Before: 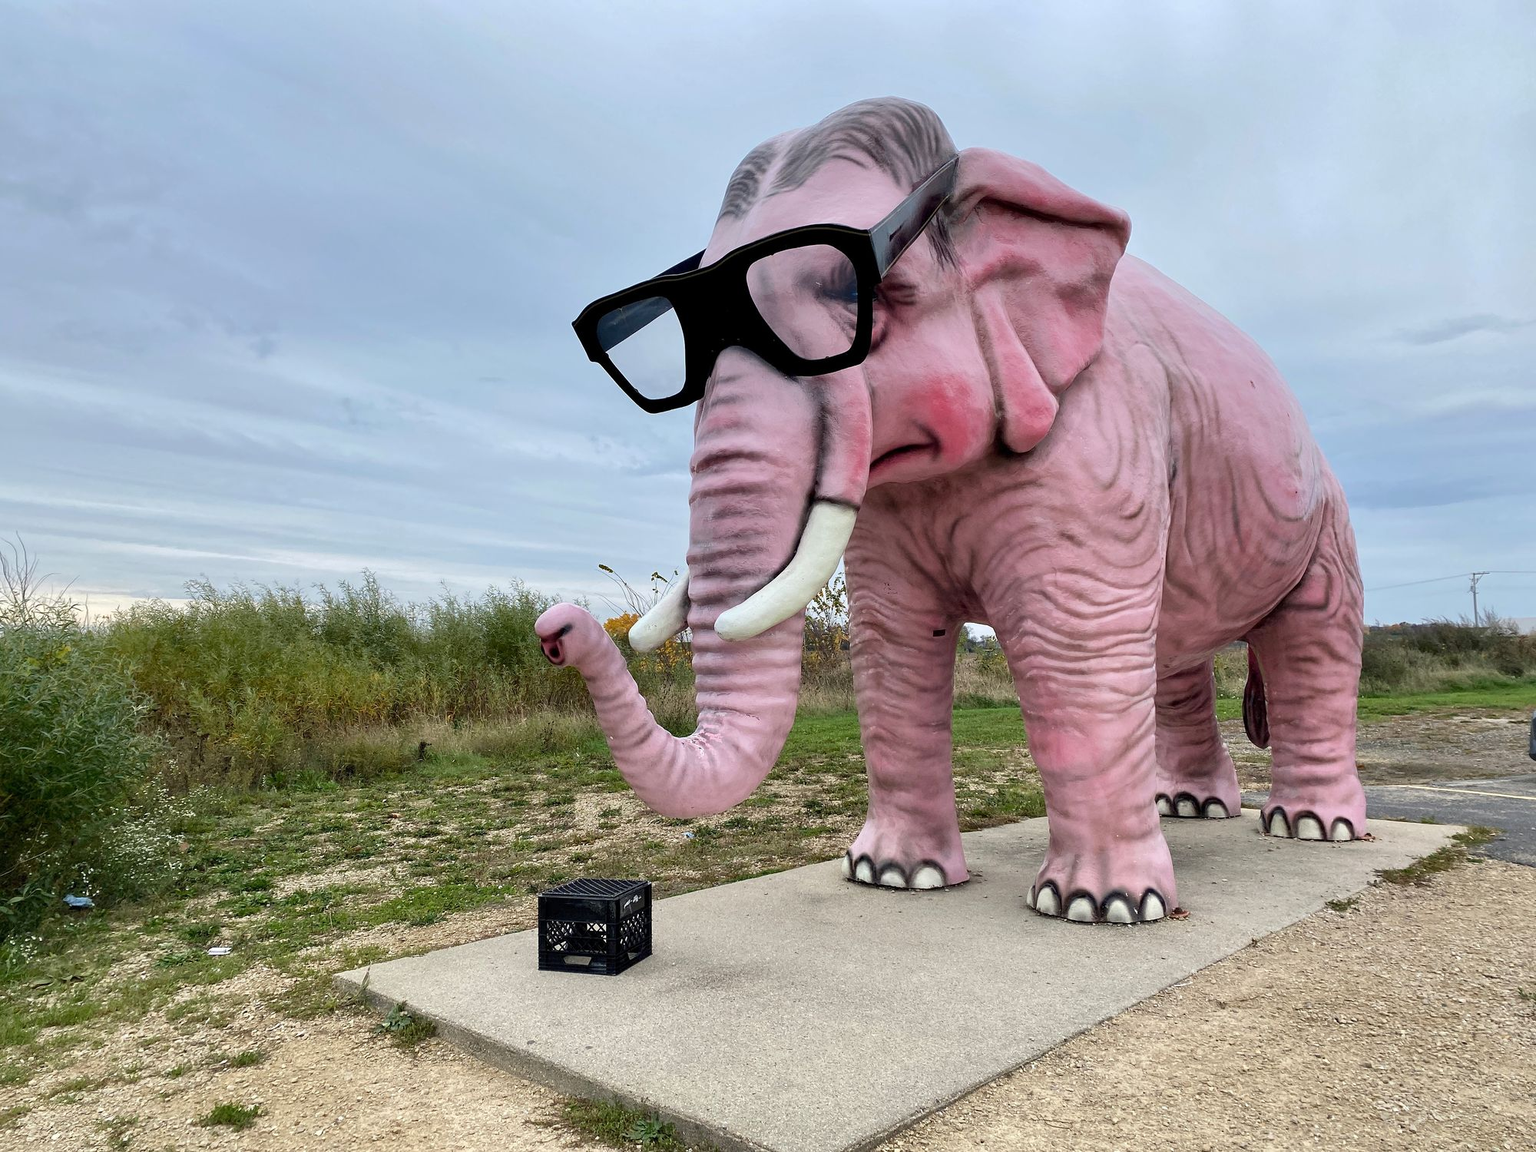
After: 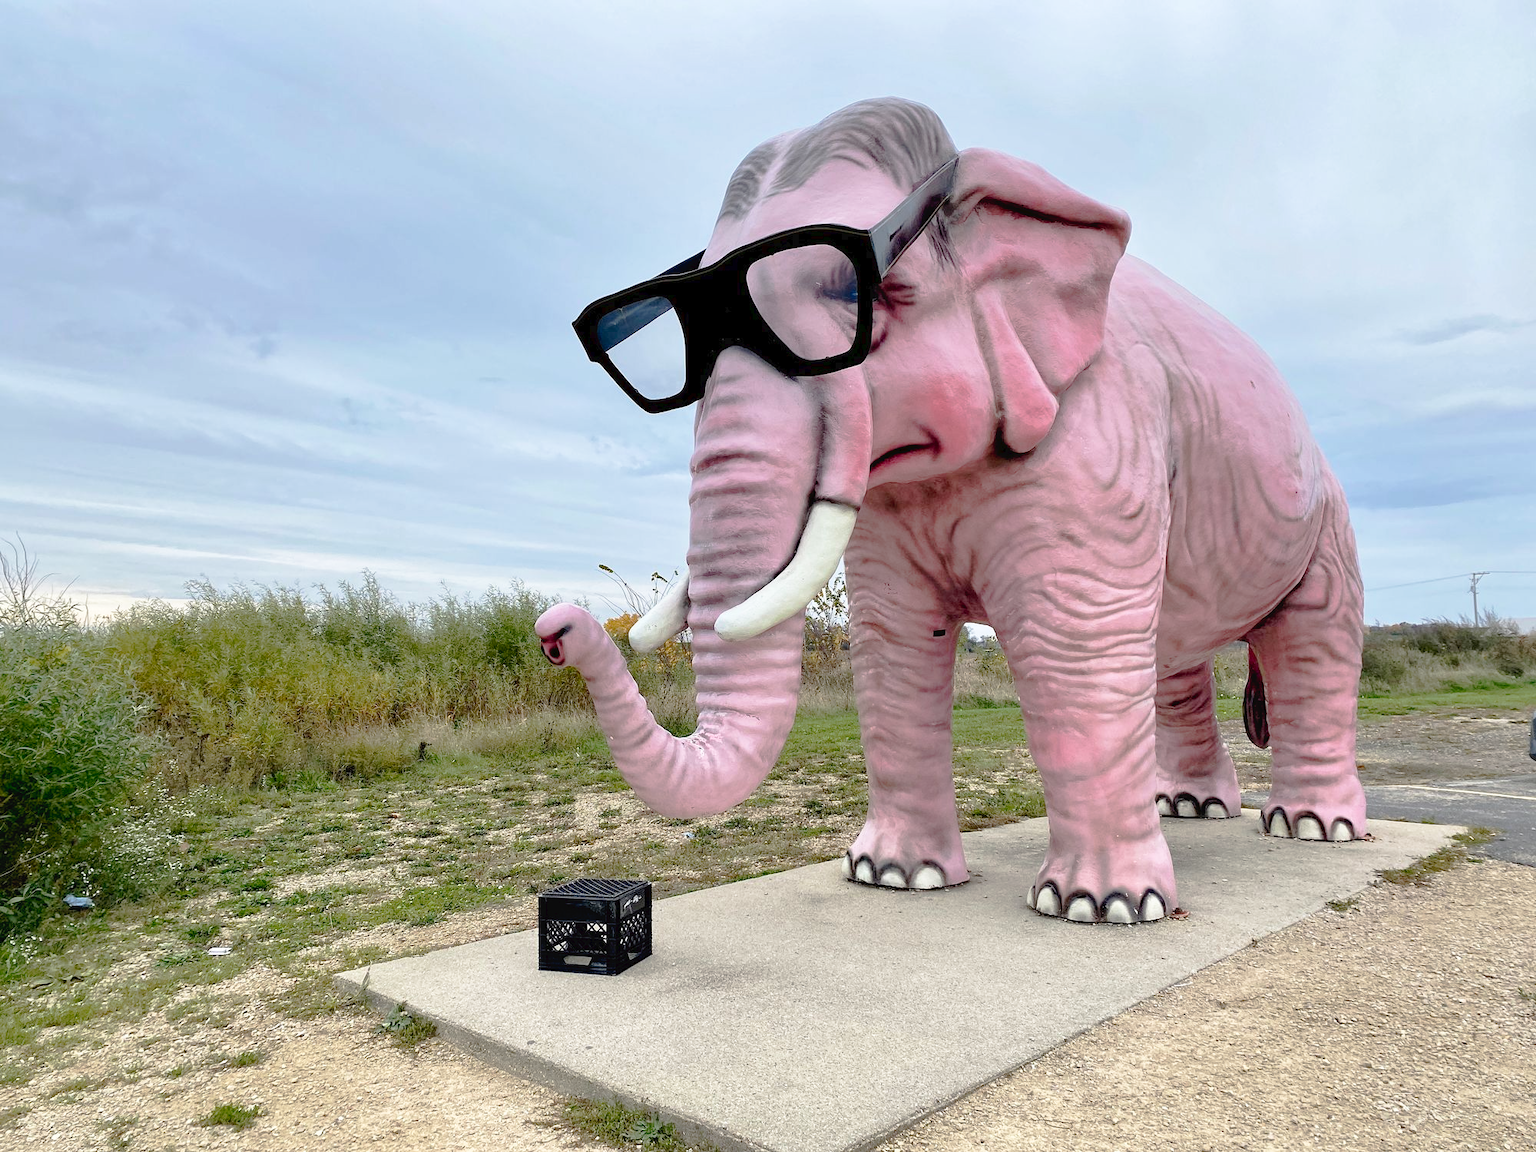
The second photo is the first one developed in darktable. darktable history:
tone curve: curves: ch0 [(0, 0) (0.003, 0.03) (0.011, 0.03) (0.025, 0.033) (0.044, 0.038) (0.069, 0.057) (0.1, 0.109) (0.136, 0.174) (0.177, 0.243) (0.224, 0.313) (0.277, 0.391) (0.335, 0.464) (0.399, 0.515) (0.468, 0.563) (0.543, 0.616) (0.623, 0.679) (0.709, 0.766) (0.801, 0.865) (0.898, 0.948) (1, 1)], preserve colors none
